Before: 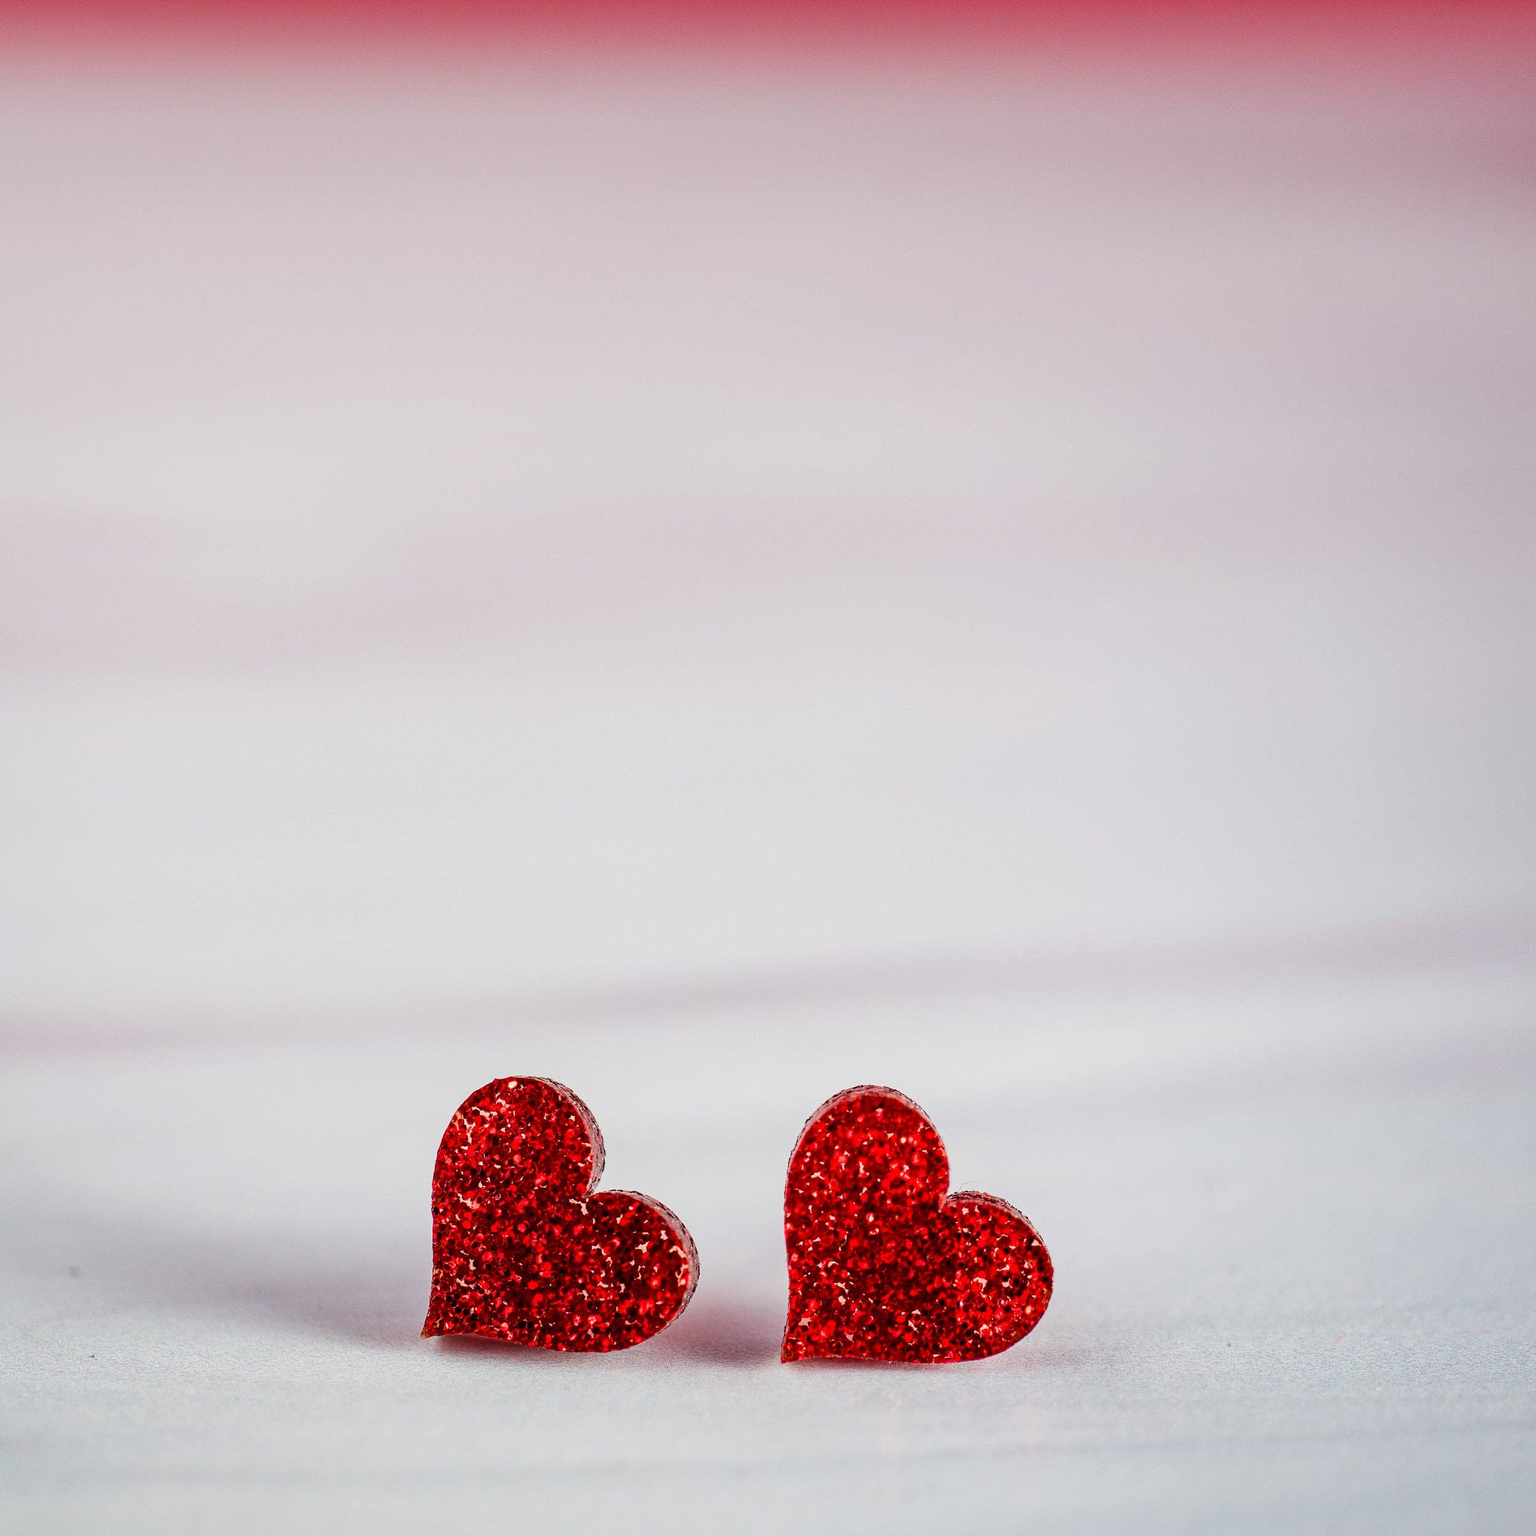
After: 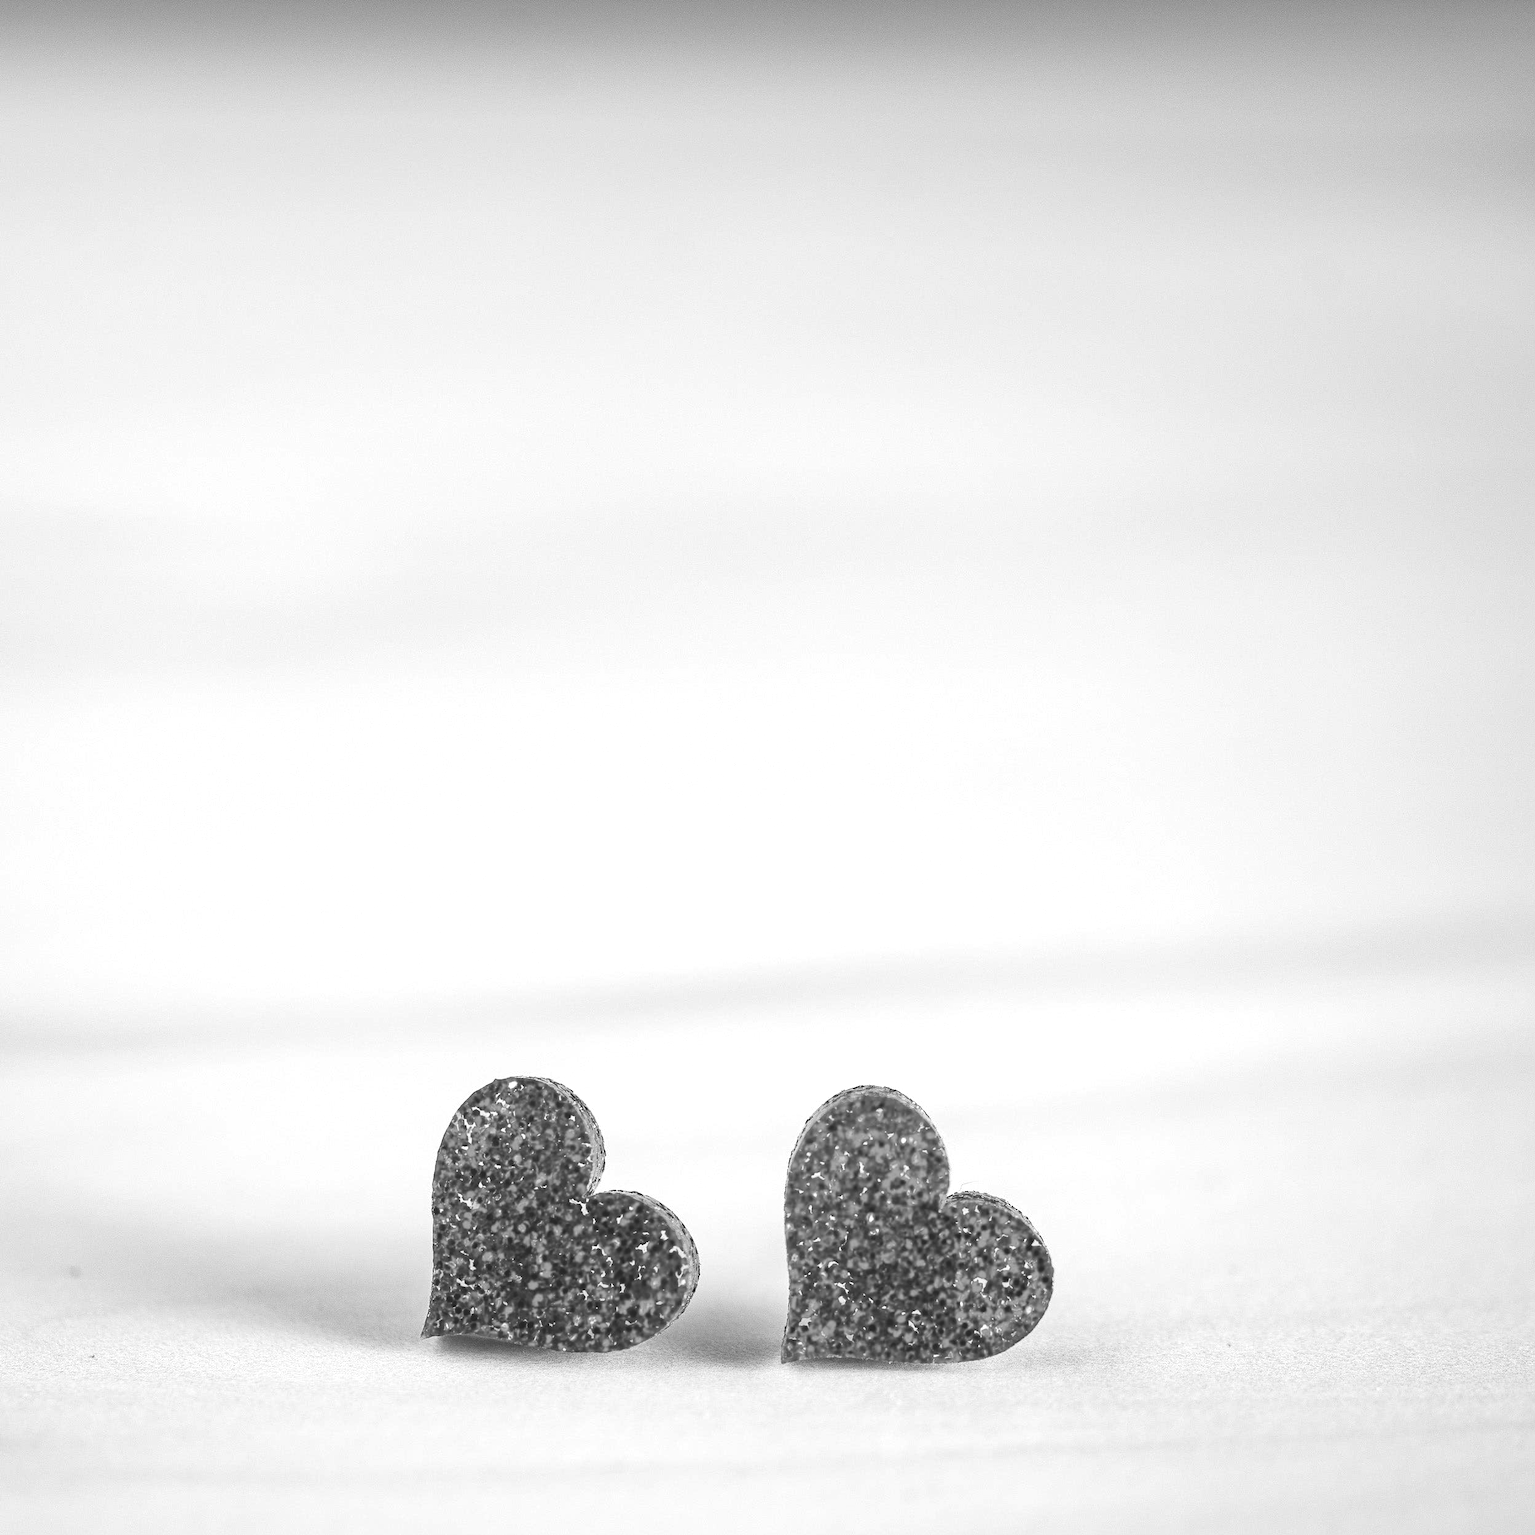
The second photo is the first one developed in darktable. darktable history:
monochrome: on, module defaults
colorize: saturation 60%, source mix 100%
